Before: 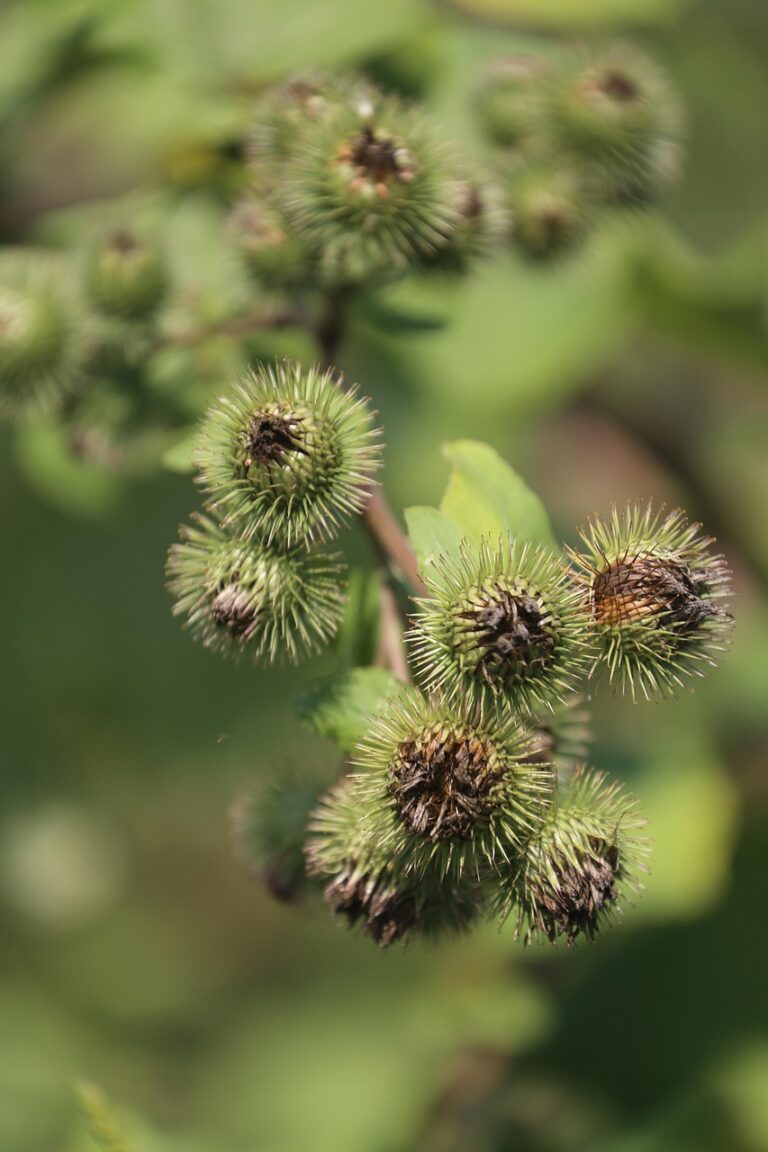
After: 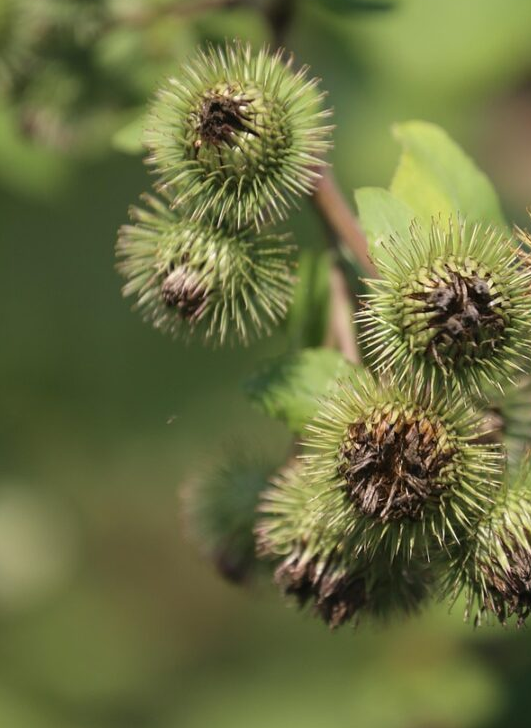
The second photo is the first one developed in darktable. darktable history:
crop: left 6.516%, top 27.718%, right 24.311%, bottom 9.015%
